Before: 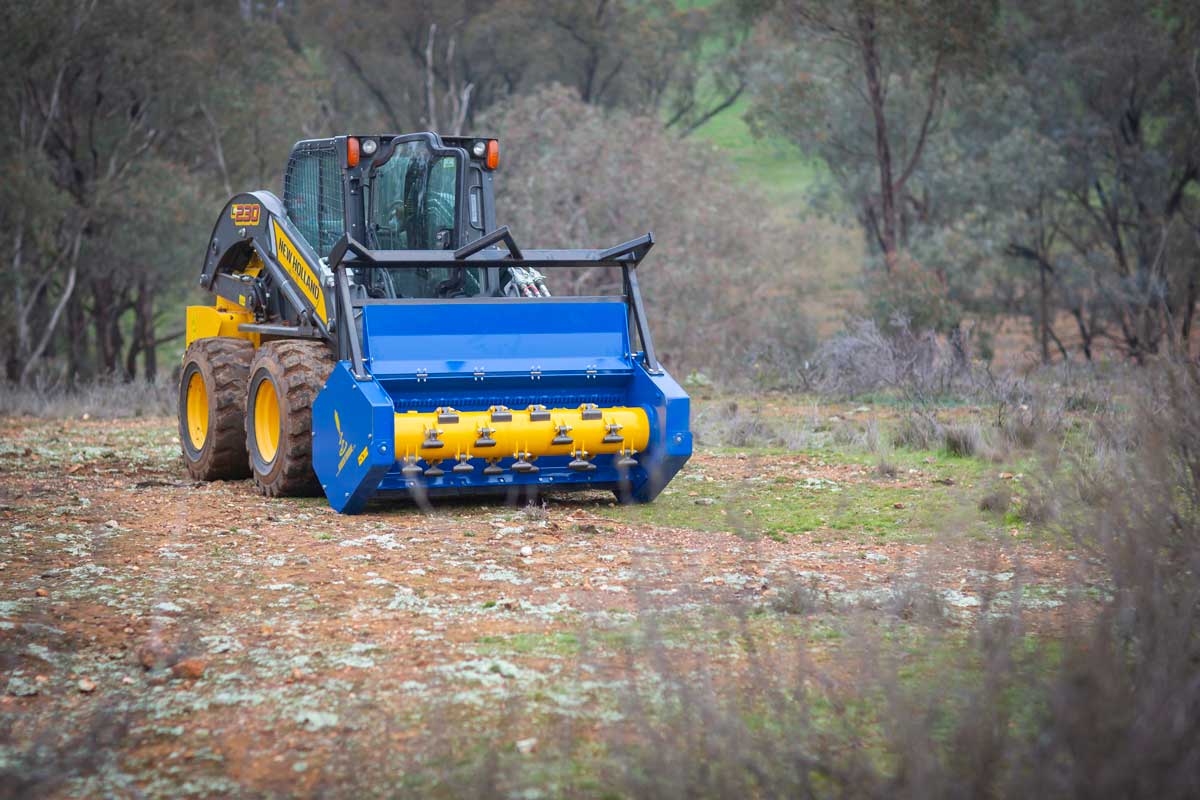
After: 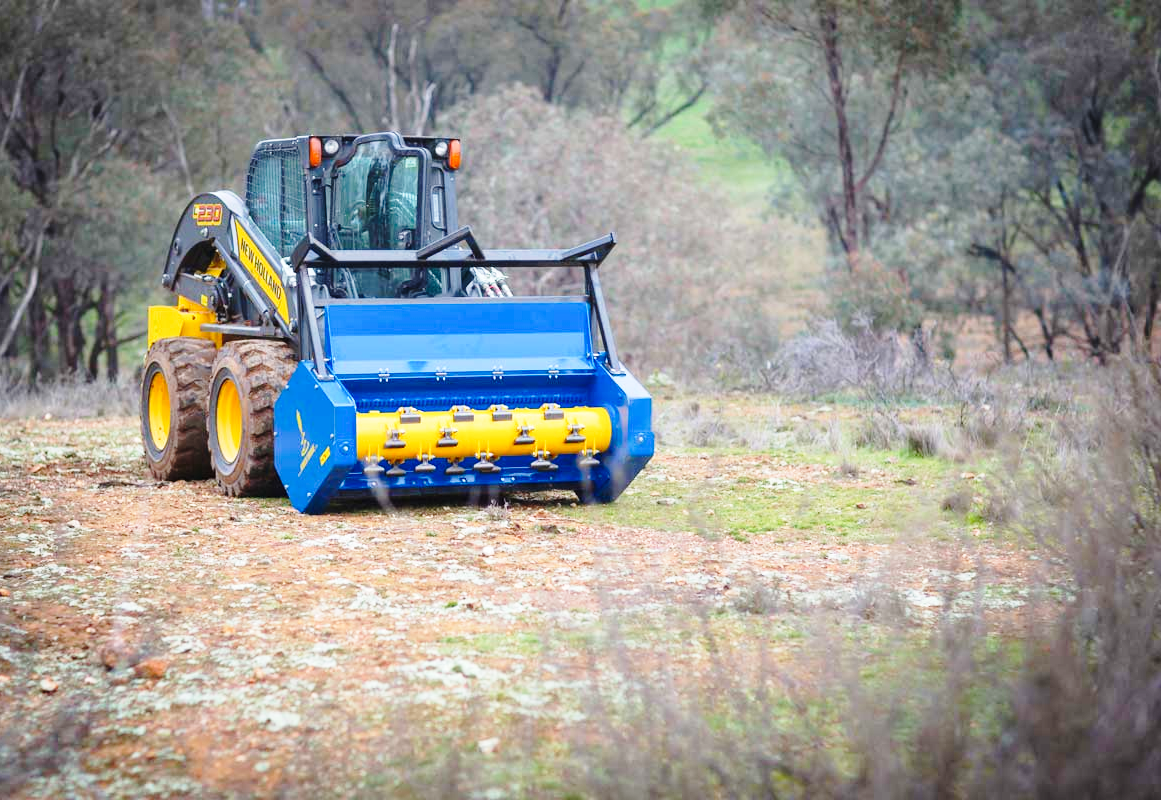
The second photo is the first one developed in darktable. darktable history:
base curve: curves: ch0 [(0, 0) (0.028, 0.03) (0.121, 0.232) (0.46, 0.748) (0.859, 0.968) (1, 1)], preserve colors none
crop and rotate: left 3.238%
